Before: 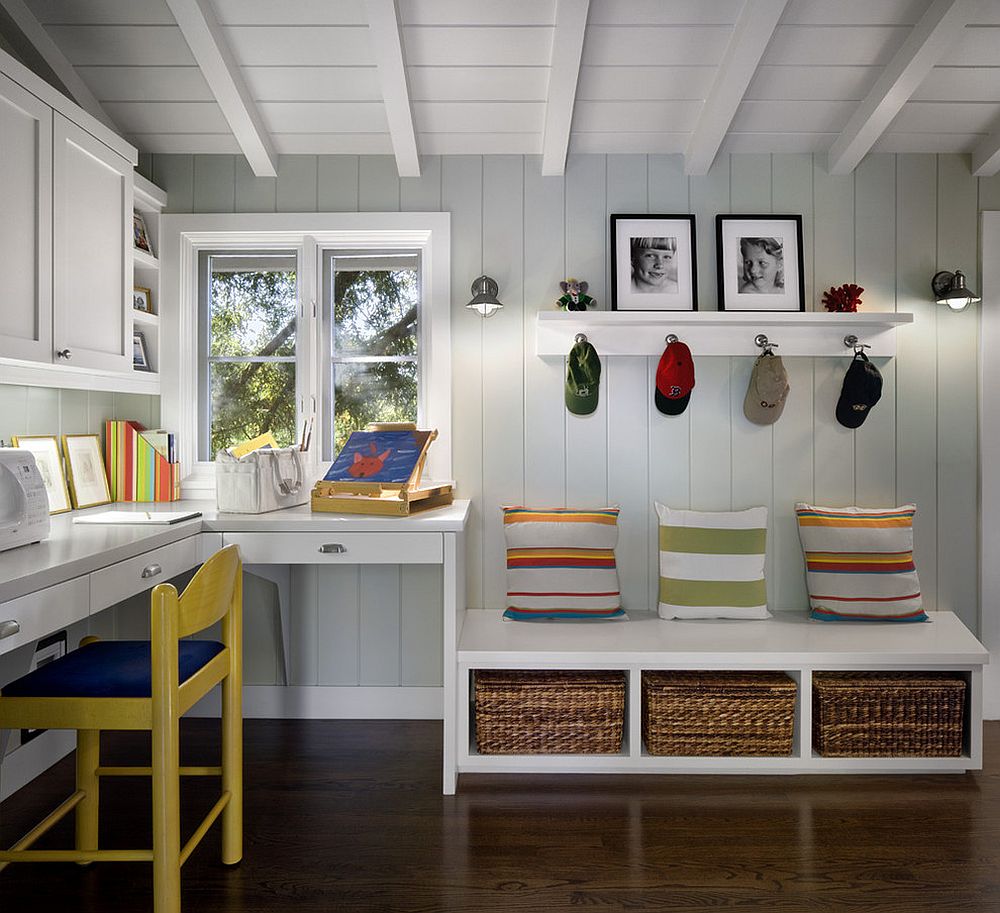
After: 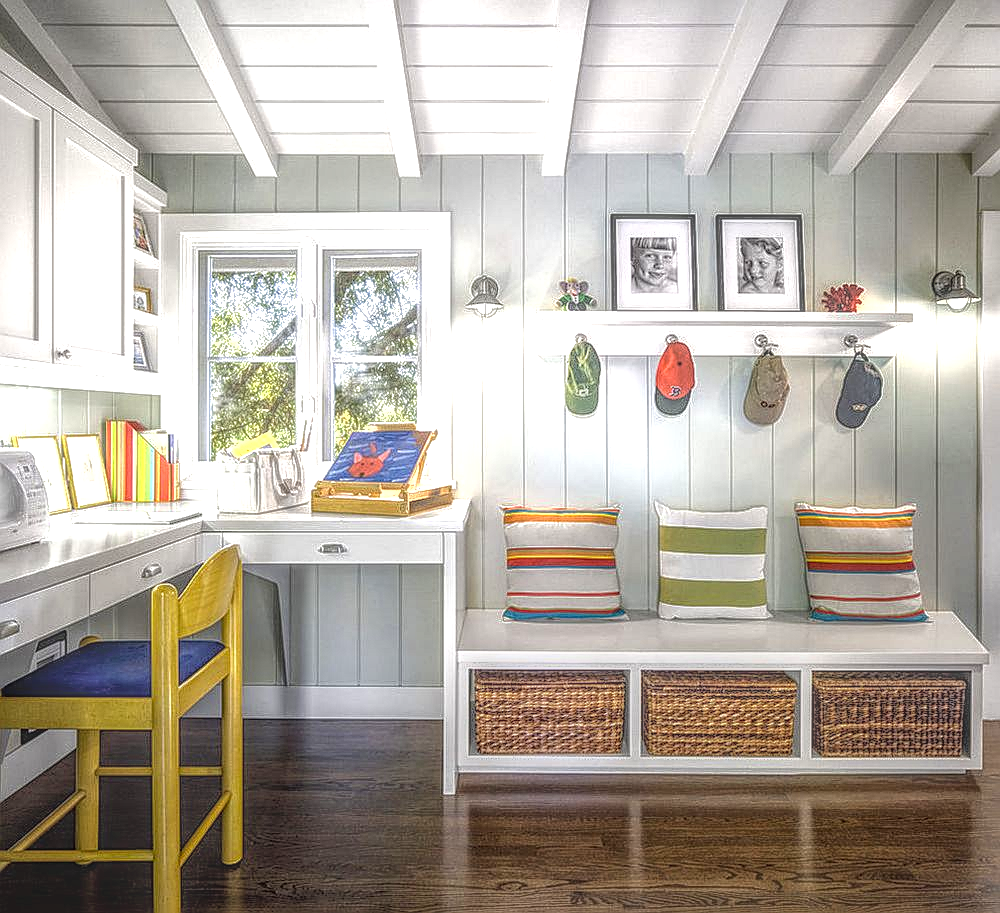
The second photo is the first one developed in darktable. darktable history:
exposure: black level correction 0, exposure 1 EV, compensate highlight preservation false
local contrast: highlights 3%, shadows 0%, detail 201%, midtone range 0.243
sharpen: on, module defaults
